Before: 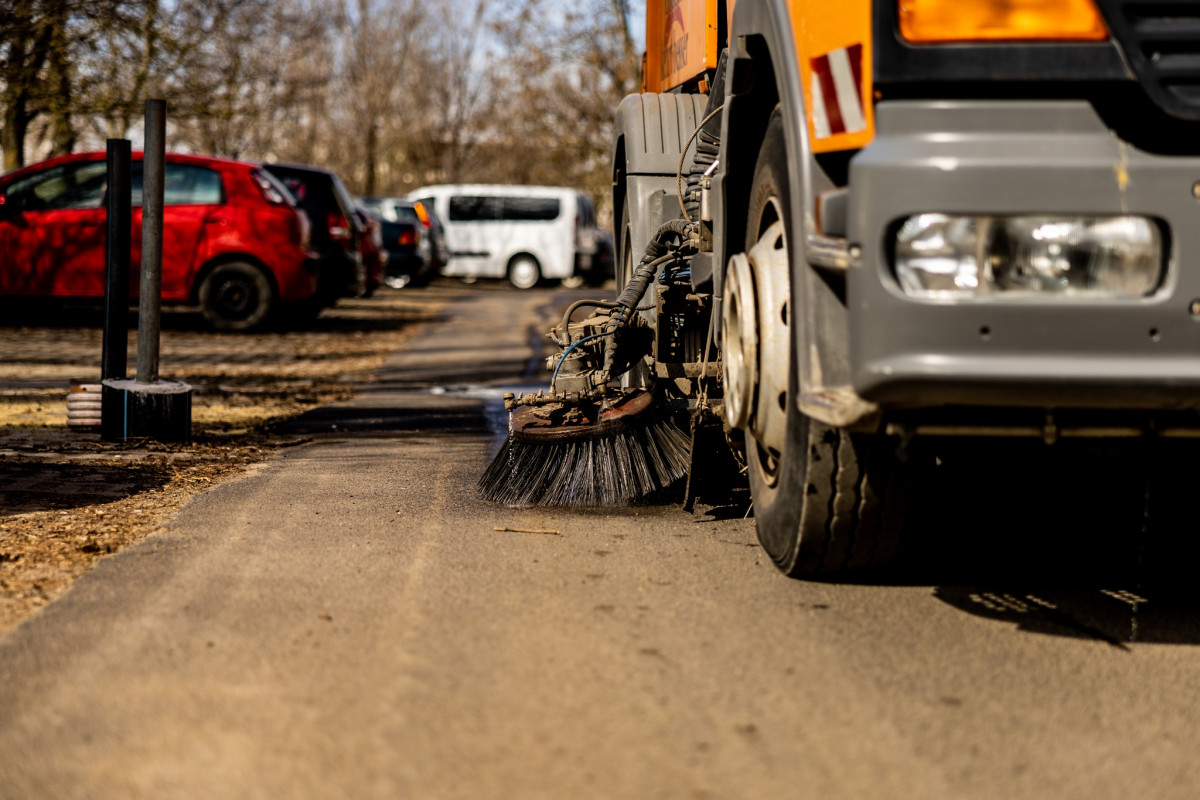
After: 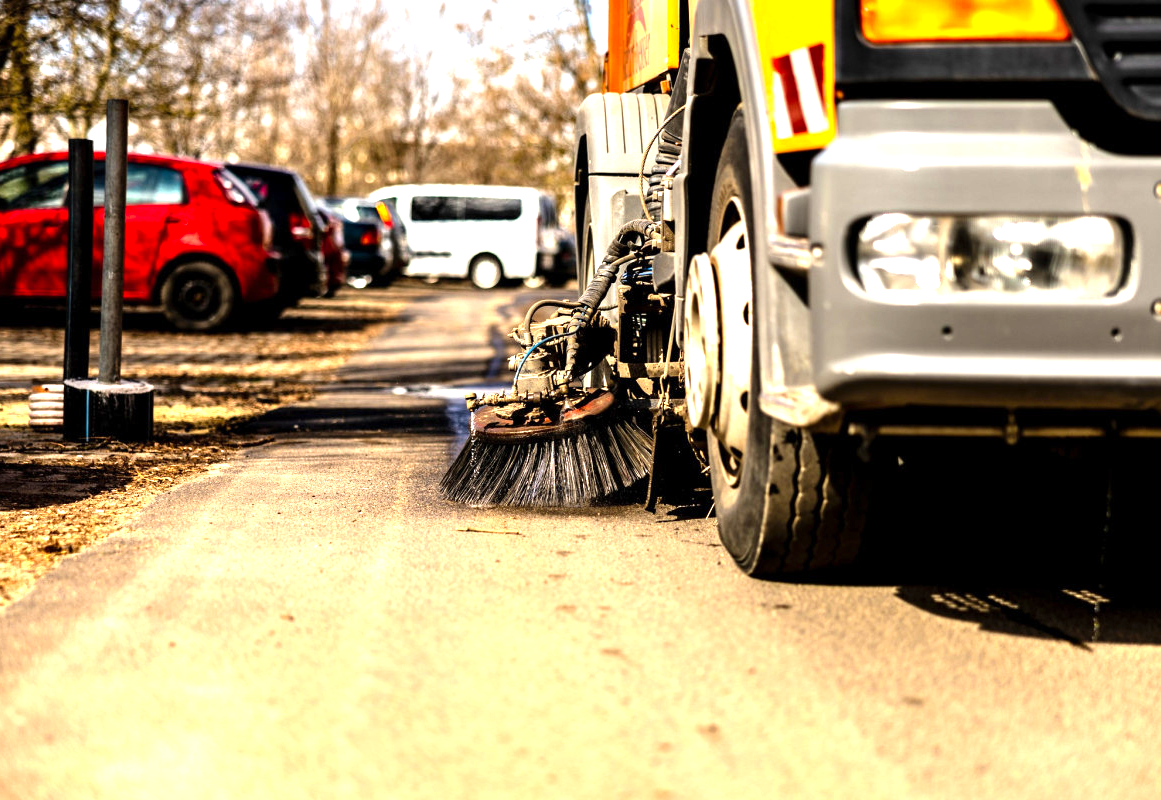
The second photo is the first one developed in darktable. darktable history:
crop and rotate: left 3.238%
levels: levels [0, 0.352, 0.703]
exposure: exposure 0.485 EV, compensate highlight preservation false
